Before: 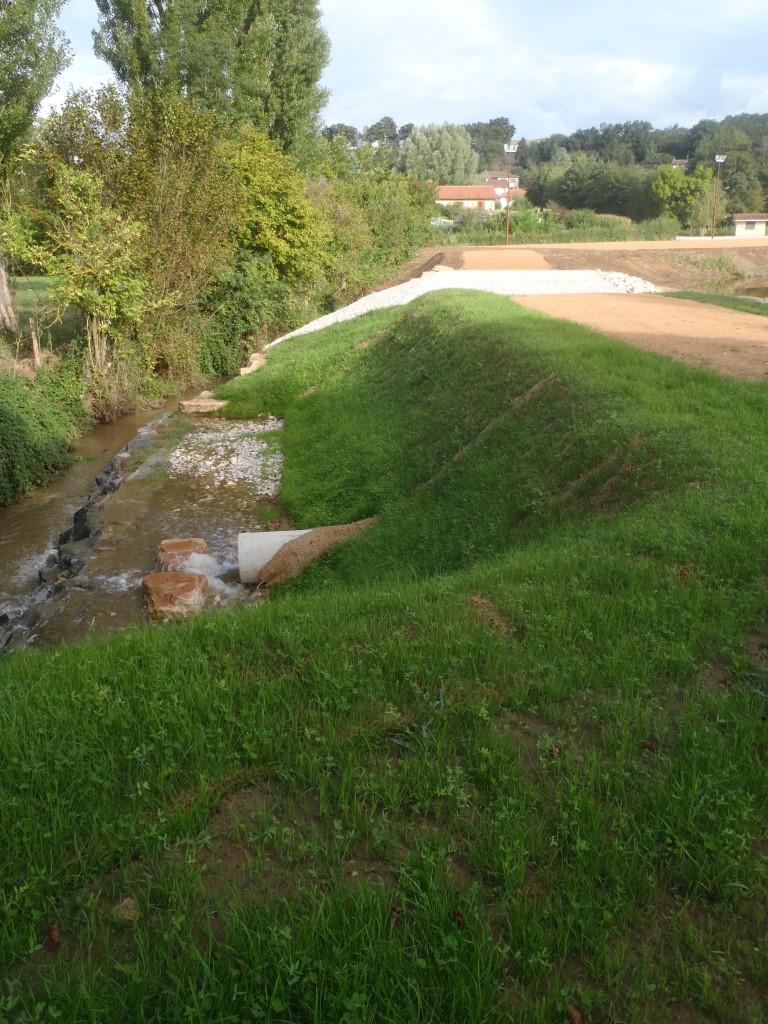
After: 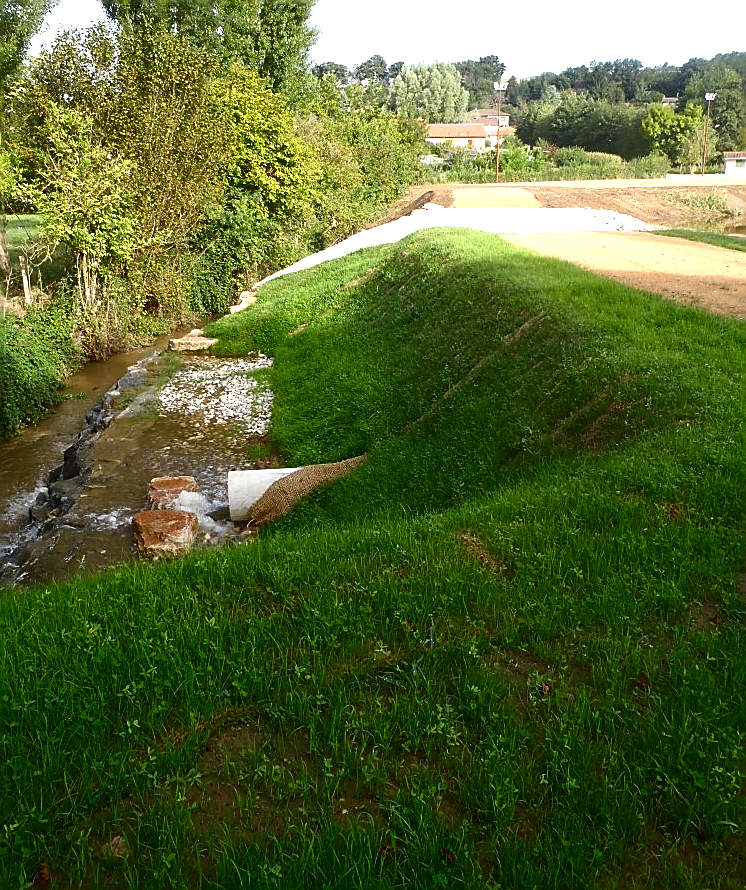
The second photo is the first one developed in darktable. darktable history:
exposure: exposure 0.735 EV, compensate exposure bias true, compensate highlight preservation false
crop: left 1.367%, top 6.152%, right 1.439%, bottom 6.881%
contrast brightness saturation: contrast 0.099, brightness -0.259, saturation 0.143
sharpen: radius 1.357, amount 1.235, threshold 0.784
